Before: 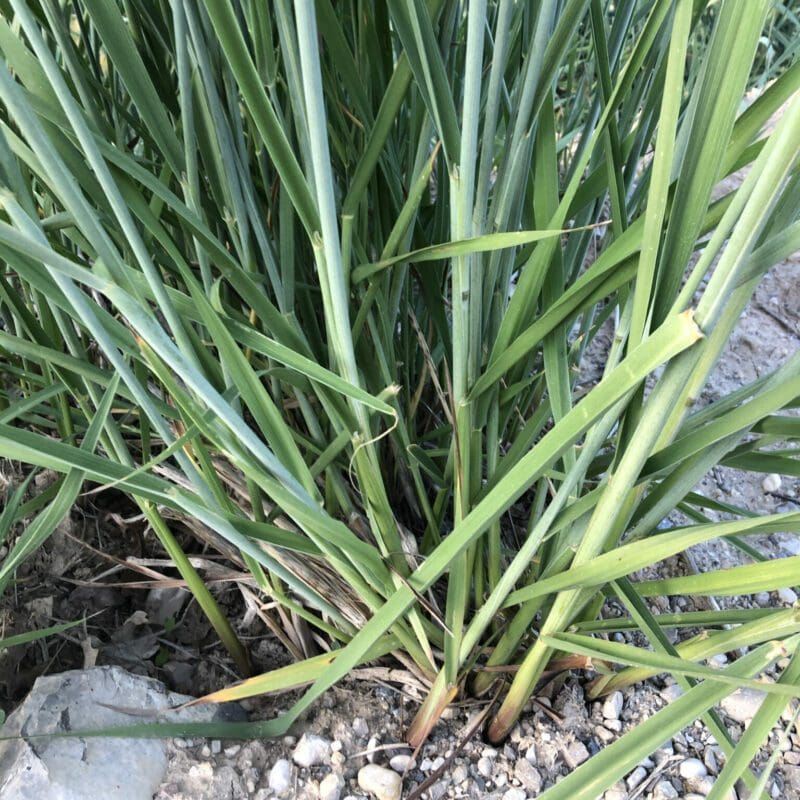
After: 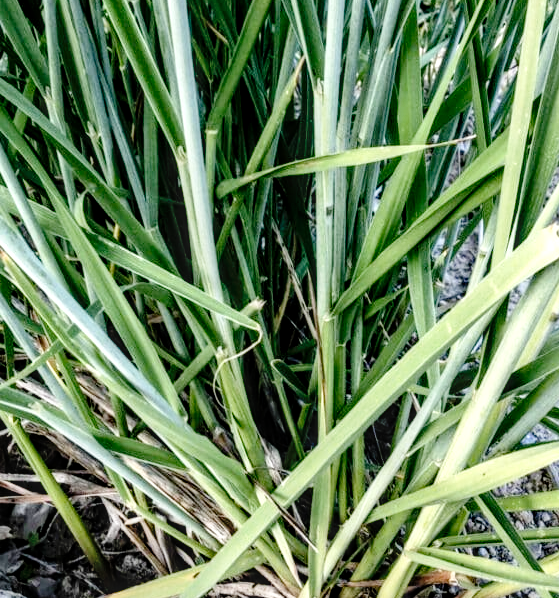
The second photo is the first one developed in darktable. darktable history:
crop and rotate: left 17.046%, top 10.659%, right 12.989%, bottom 14.553%
local contrast: highlights 25%, detail 150%
tone curve: curves: ch0 [(0, 0) (0.003, 0.03) (0.011, 0.03) (0.025, 0.033) (0.044, 0.035) (0.069, 0.04) (0.1, 0.046) (0.136, 0.052) (0.177, 0.08) (0.224, 0.121) (0.277, 0.225) (0.335, 0.343) (0.399, 0.456) (0.468, 0.555) (0.543, 0.647) (0.623, 0.732) (0.709, 0.808) (0.801, 0.886) (0.898, 0.947) (1, 1)], preserve colors none
